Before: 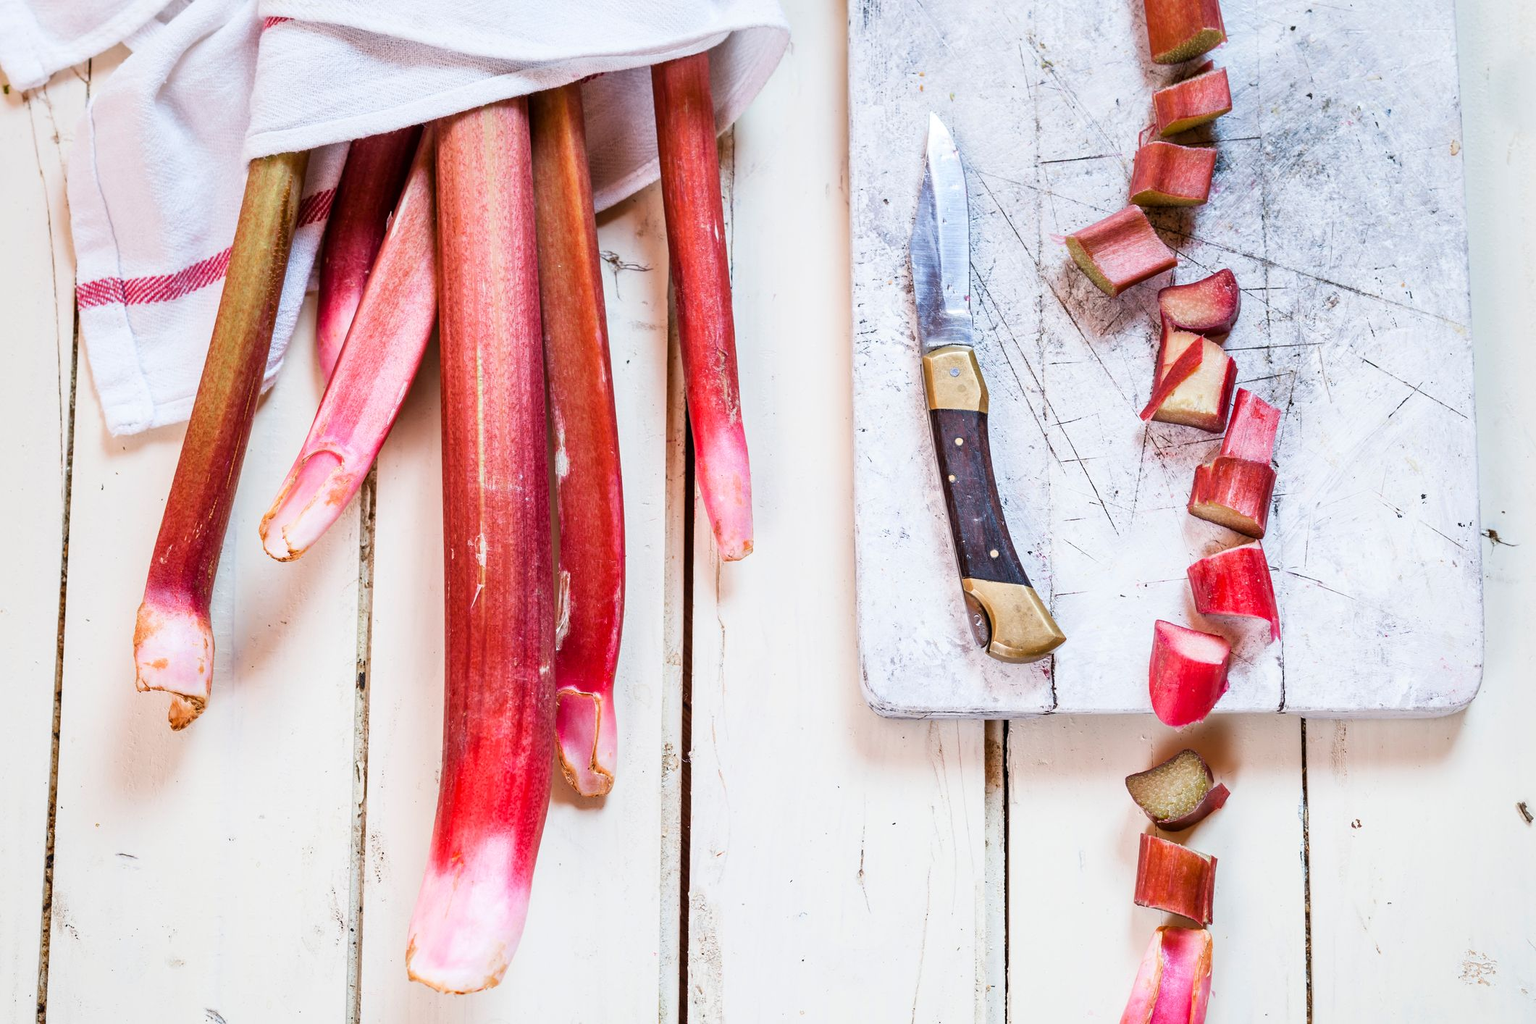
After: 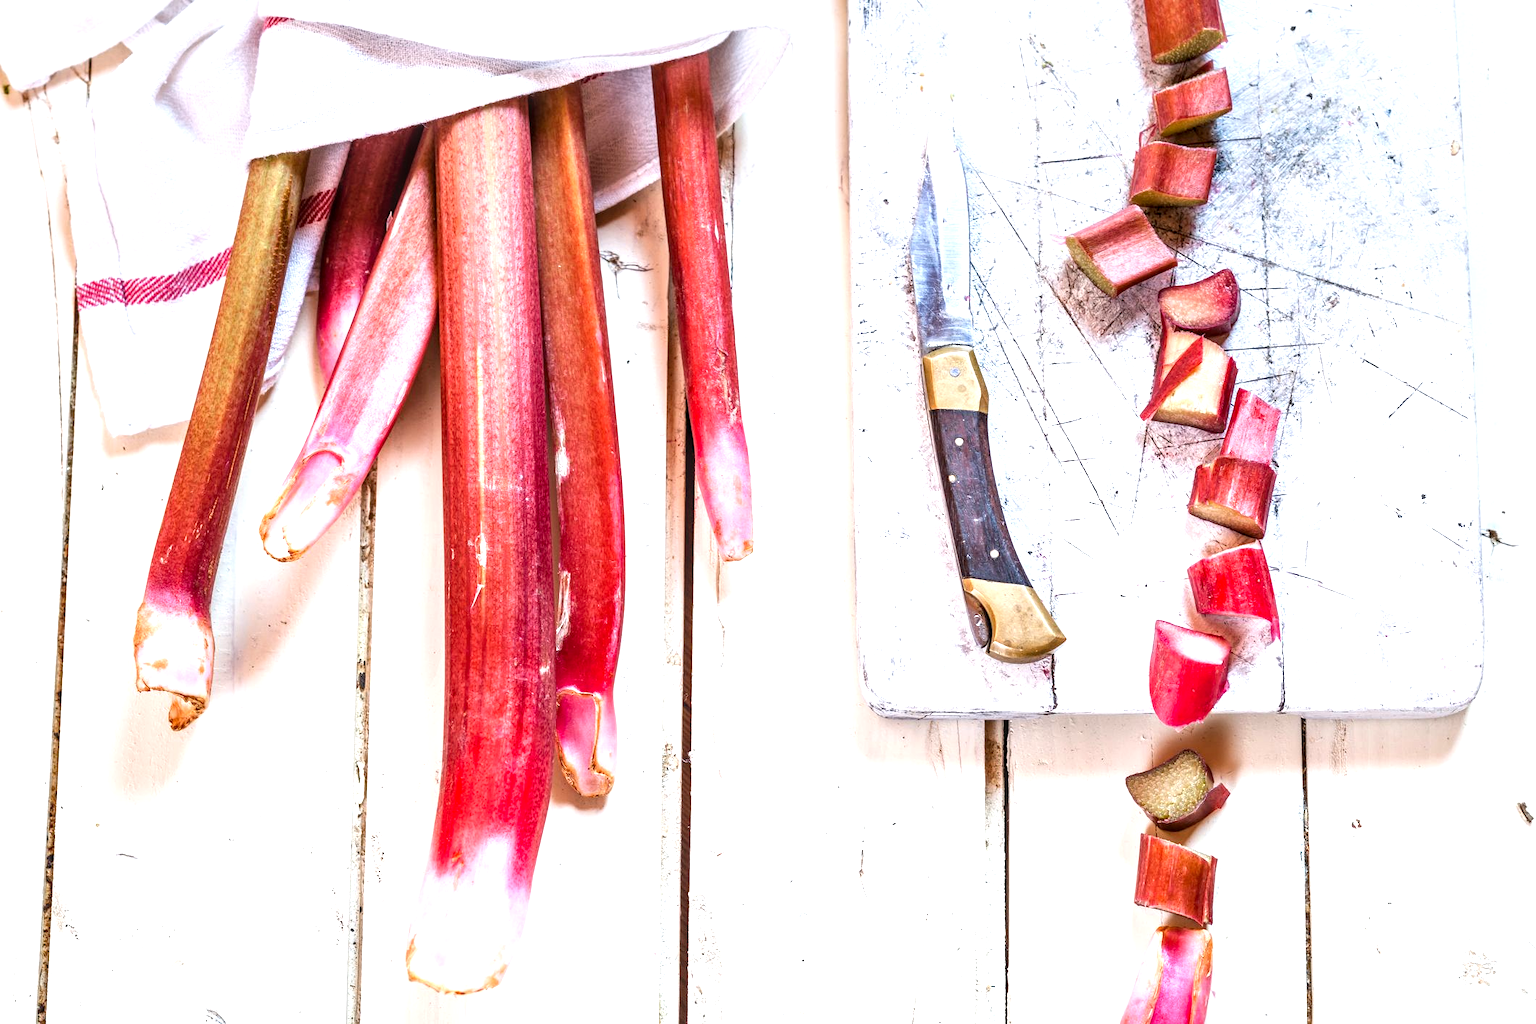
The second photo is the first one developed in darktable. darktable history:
exposure: exposure 0.666 EV, compensate exposure bias true, compensate highlight preservation false
local contrast: detail 130%
